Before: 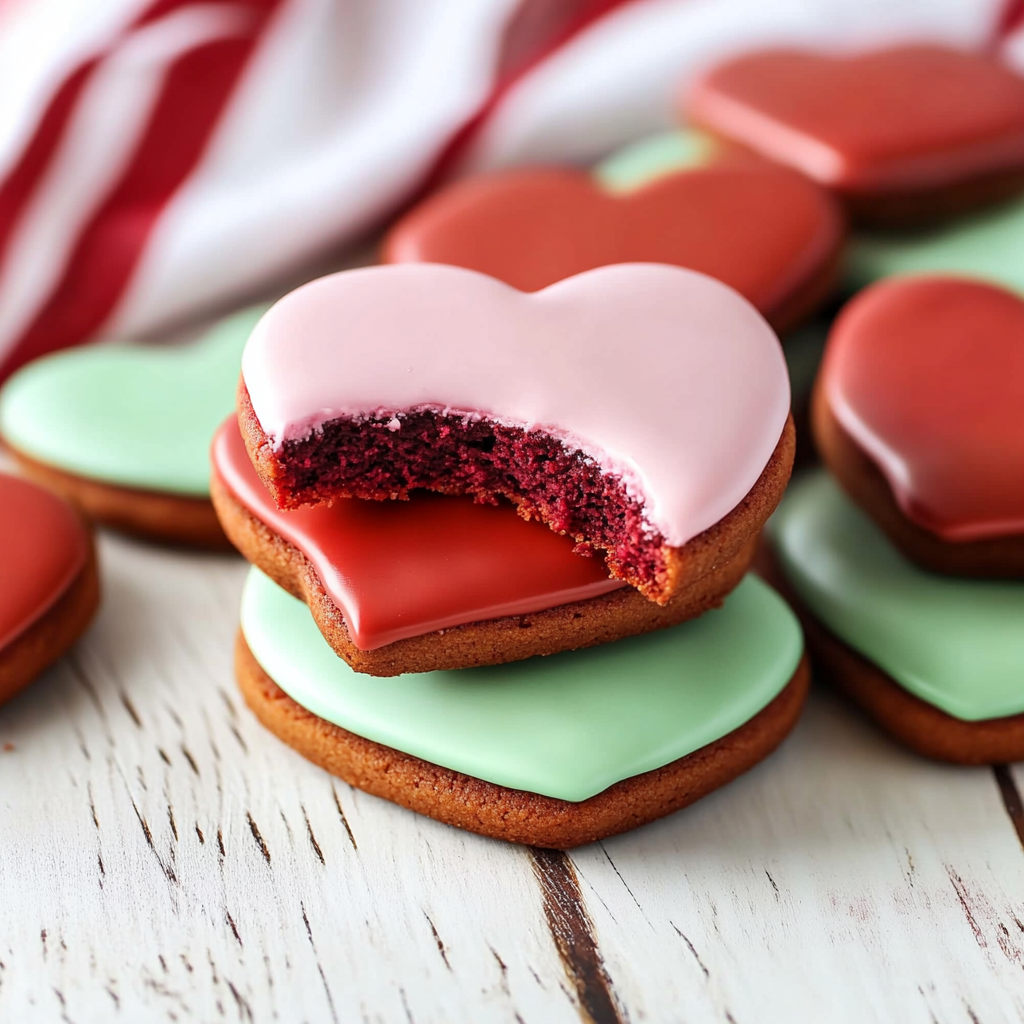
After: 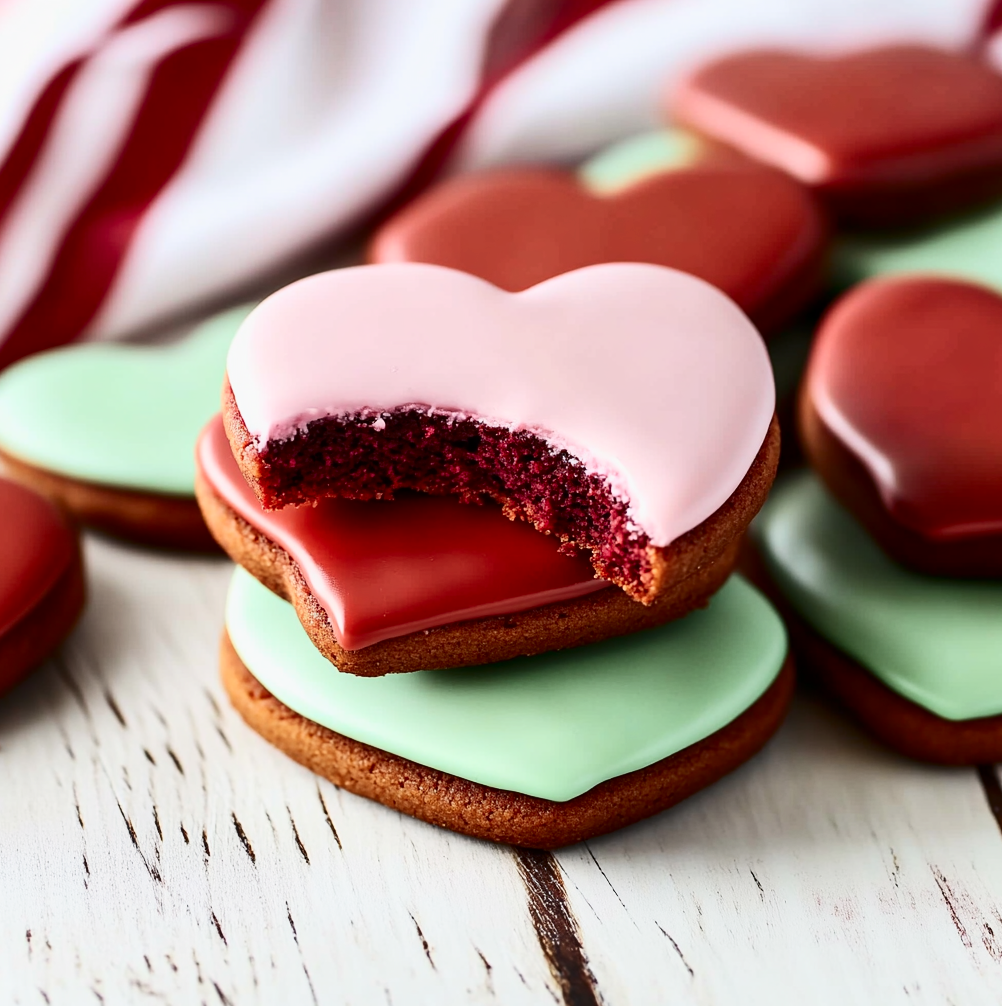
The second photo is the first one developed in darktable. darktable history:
exposure: exposure -0.206 EV, compensate highlight preservation false
crop and rotate: left 1.506%, right 0.636%, bottom 1.718%
contrast brightness saturation: contrast 0.292
